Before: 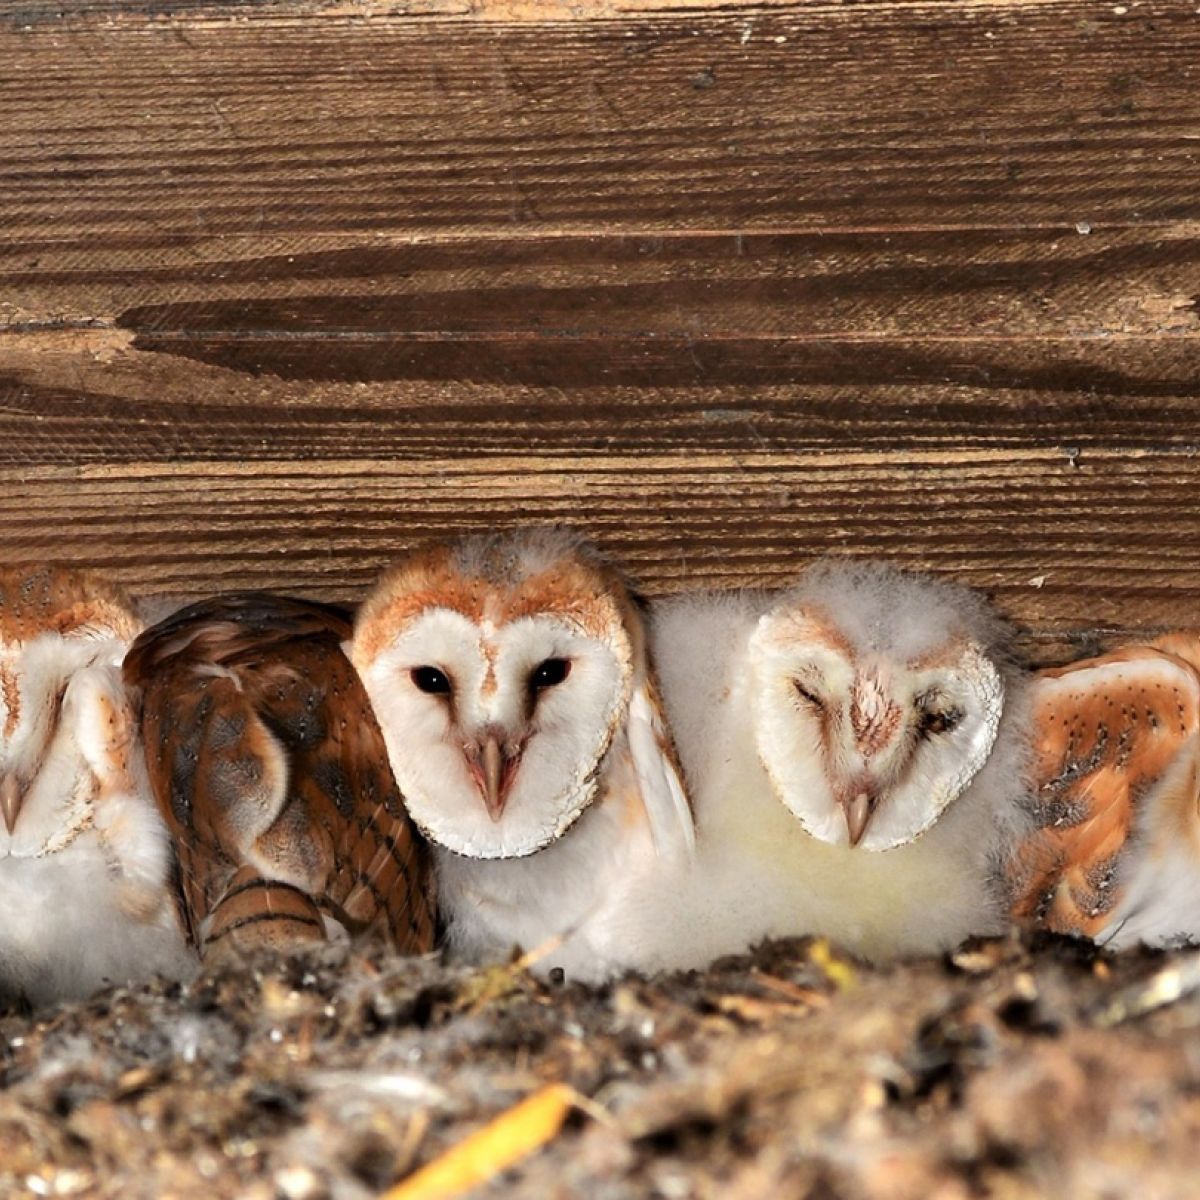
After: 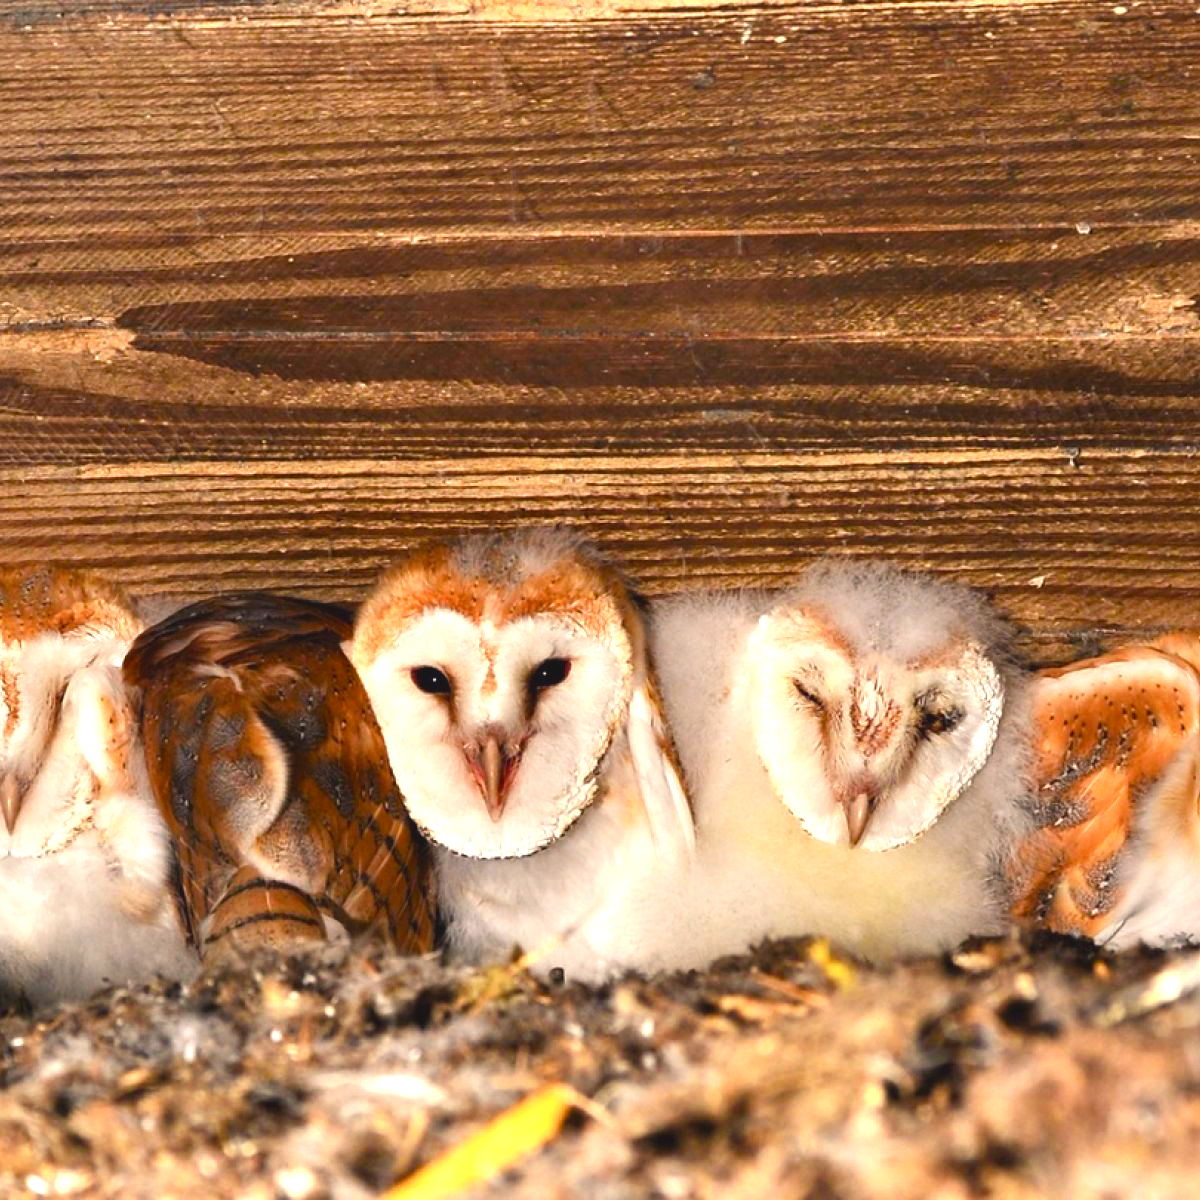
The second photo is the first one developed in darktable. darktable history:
color balance rgb: shadows lift › chroma 2%, shadows lift › hue 247.2°, power › chroma 0.3%, power › hue 25.2°, highlights gain › chroma 3%, highlights gain › hue 60°, global offset › luminance 0.75%, perceptual saturation grading › global saturation 20%, perceptual saturation grading › highlights -20%, perceptual saturation grading › shadows 30%, global vibrance 20%
exposure: black level correction 0, exposure 0.6 EV, compensate highlight preservation false
